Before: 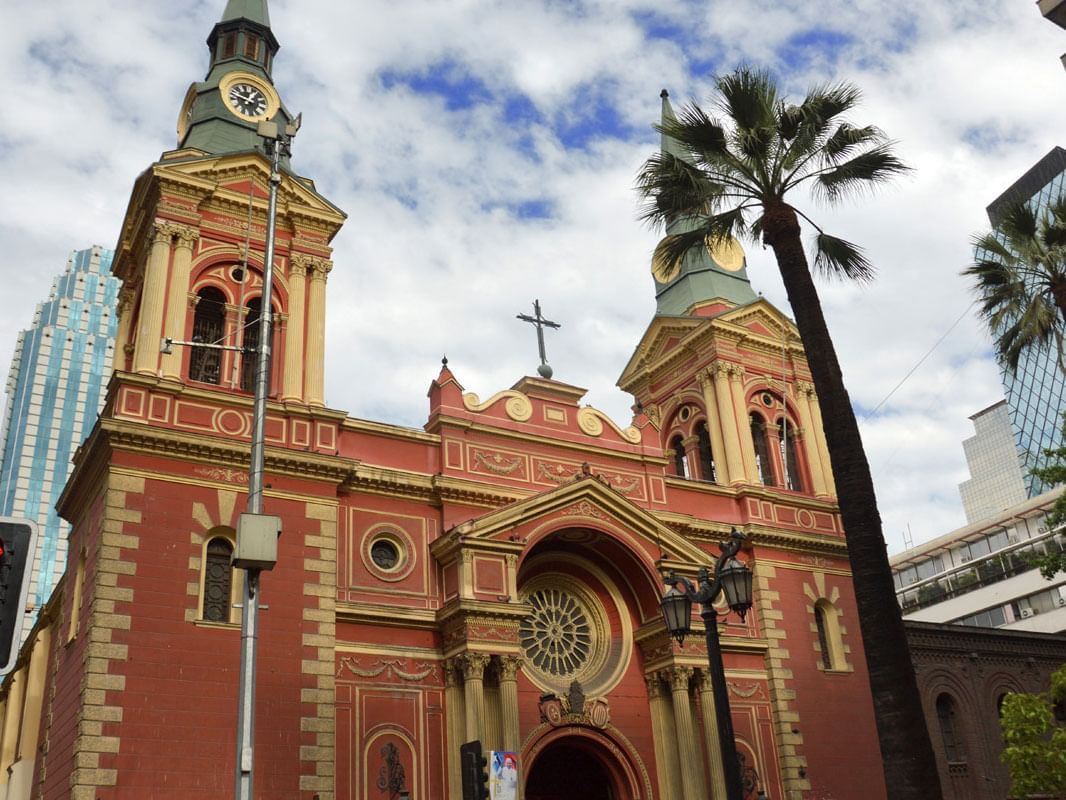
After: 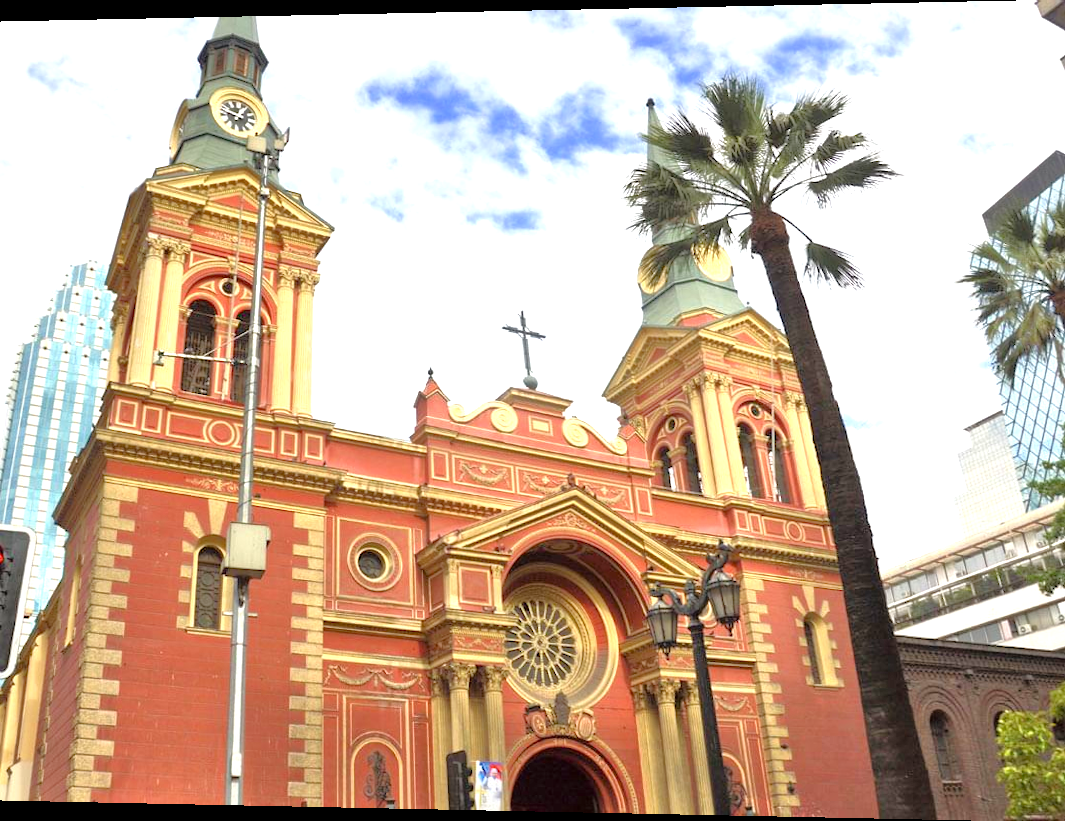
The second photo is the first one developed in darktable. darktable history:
exposure: exposure 1.061 EV, compensate highlight preservation false
tone equalizer: -7 EV 0.15 EV, -6 EV 0.6 EV, -5 EV 1.15 EV, -4 EV 1.33 EV, -3 EV 1.15 EV, -2 EV 0.6 EV, -1 EV 0.15 EV, mask exposure compensation -0.5 EV
rotate and perspective: lens shift (horizontal) -0.055, automatic cropping off
